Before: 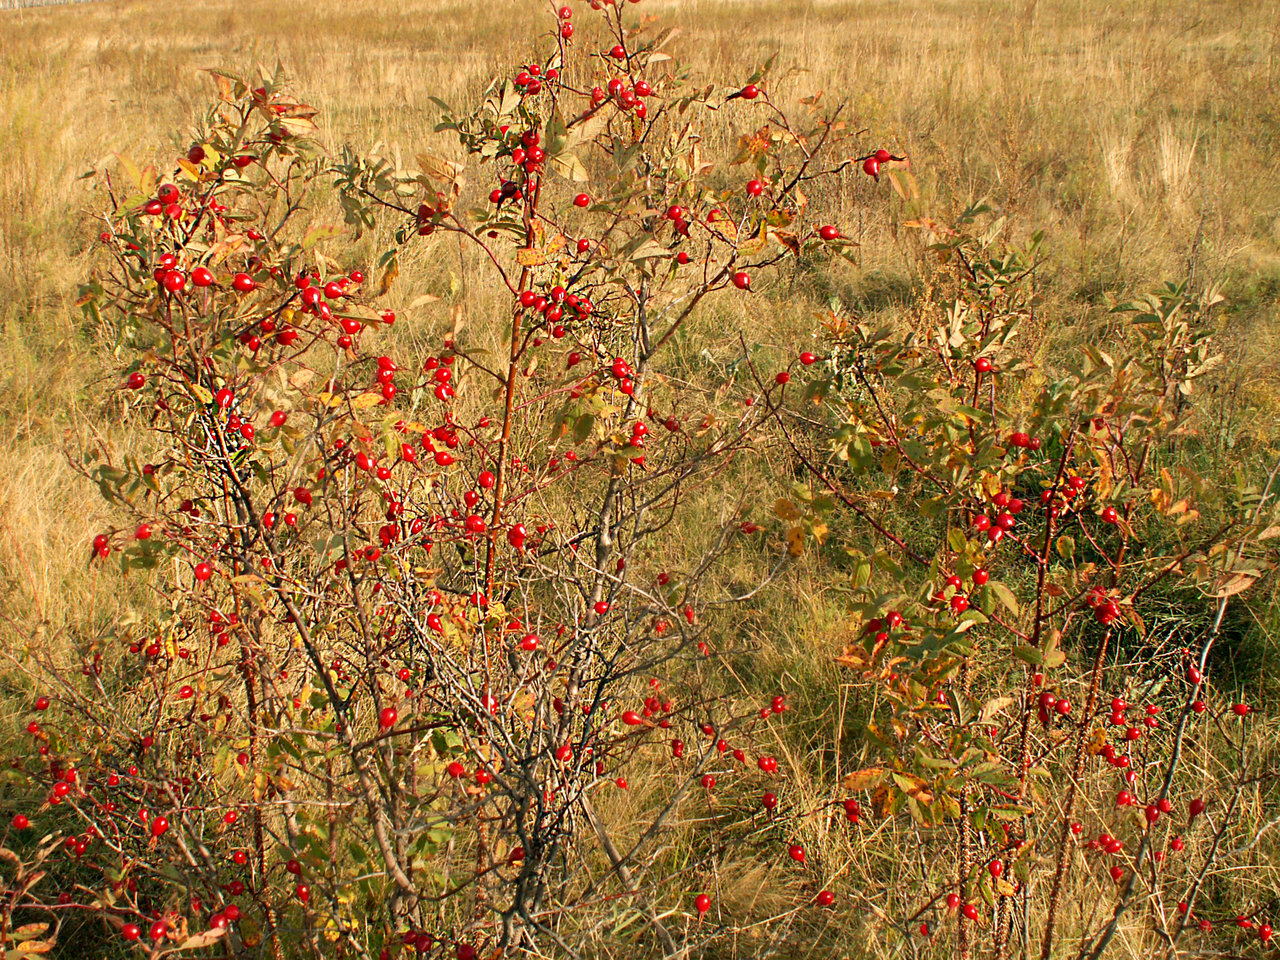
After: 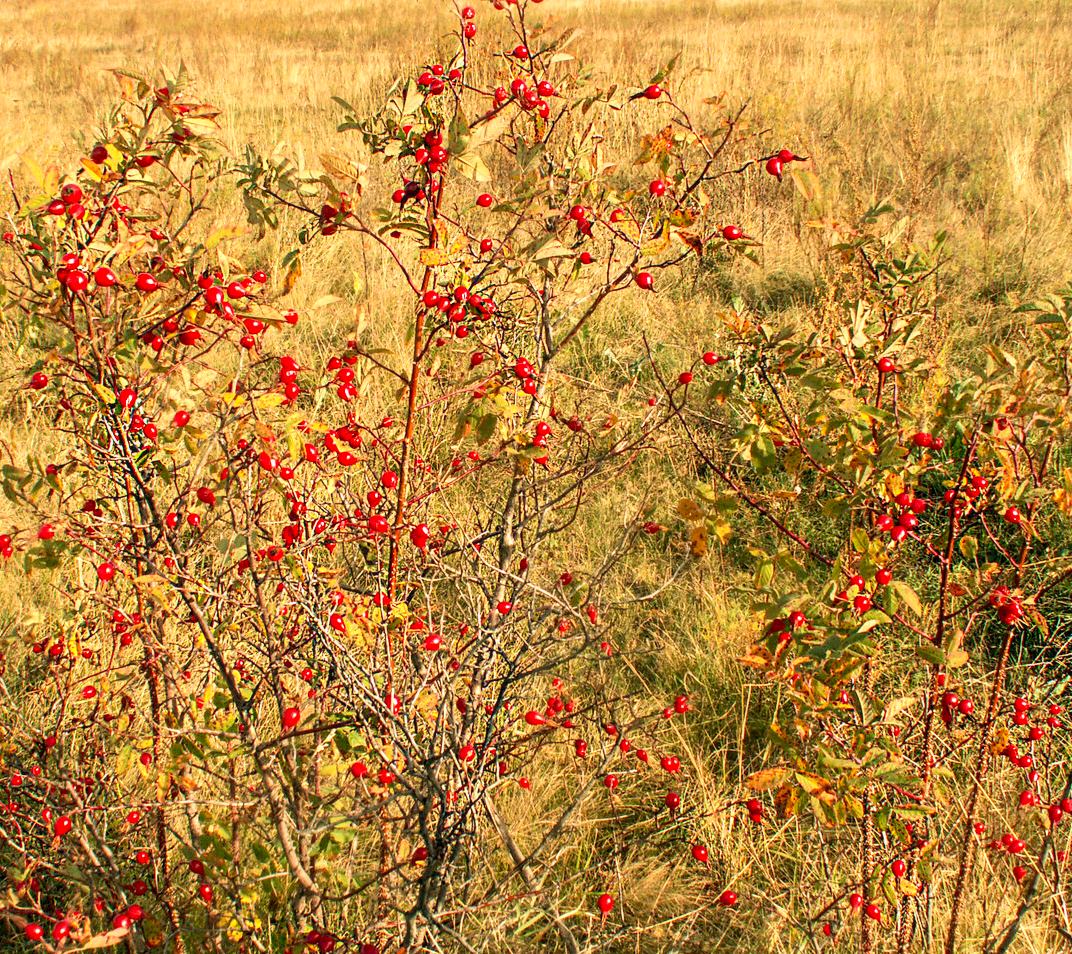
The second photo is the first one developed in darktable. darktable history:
local contrast: on, module defaults
contrast brightness saturation: contrast 0.2, brightness 0.16, saturation 0.22
velvia: on, module defaults
crop: left 7.598%, right 7.873%
